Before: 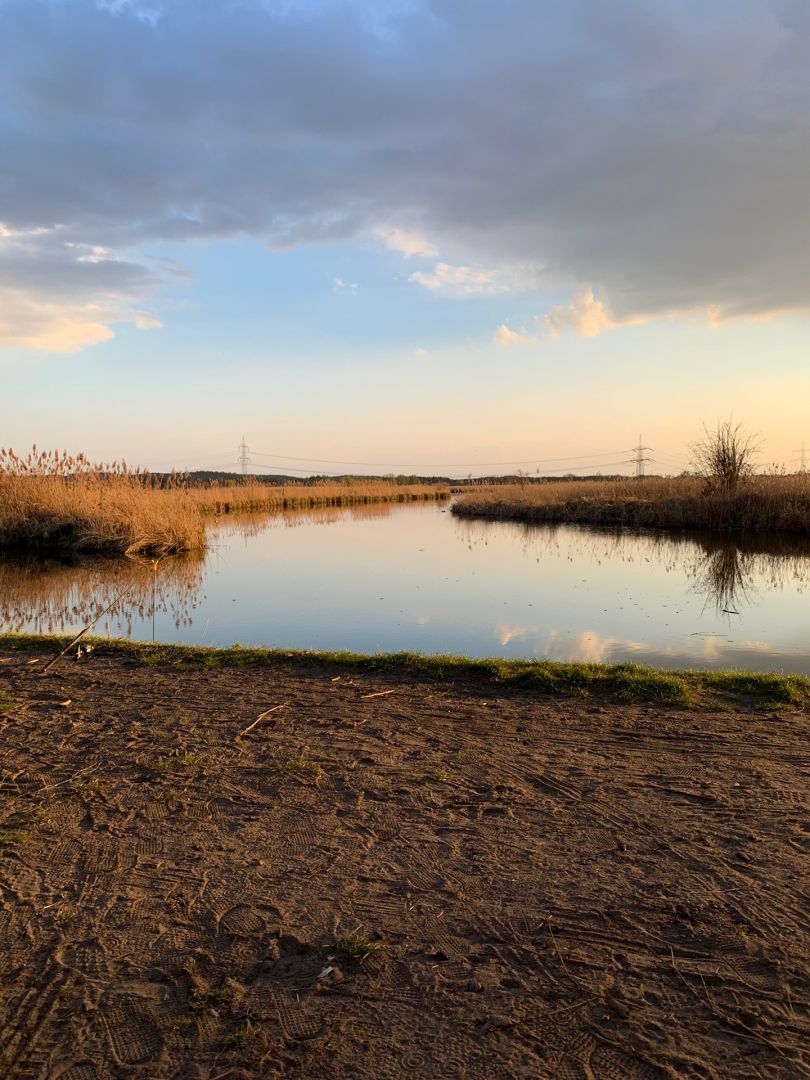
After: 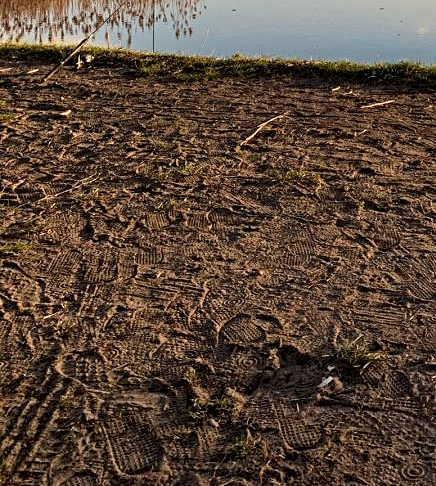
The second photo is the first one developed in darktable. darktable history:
shadows and highlights: shadows 39.98, highlights -53.44, low approximation 0.01, soften with gaussian
crop and rotate: top 54.72%, right 46.069%, bottom 0.22%
contrast equalizer: y [[0.5, 0.542, 0.583, 0.625, 0.667, 0.708], [0.5 ×6], [0.5 ×6], [0 ×6], [0 ×6]]
